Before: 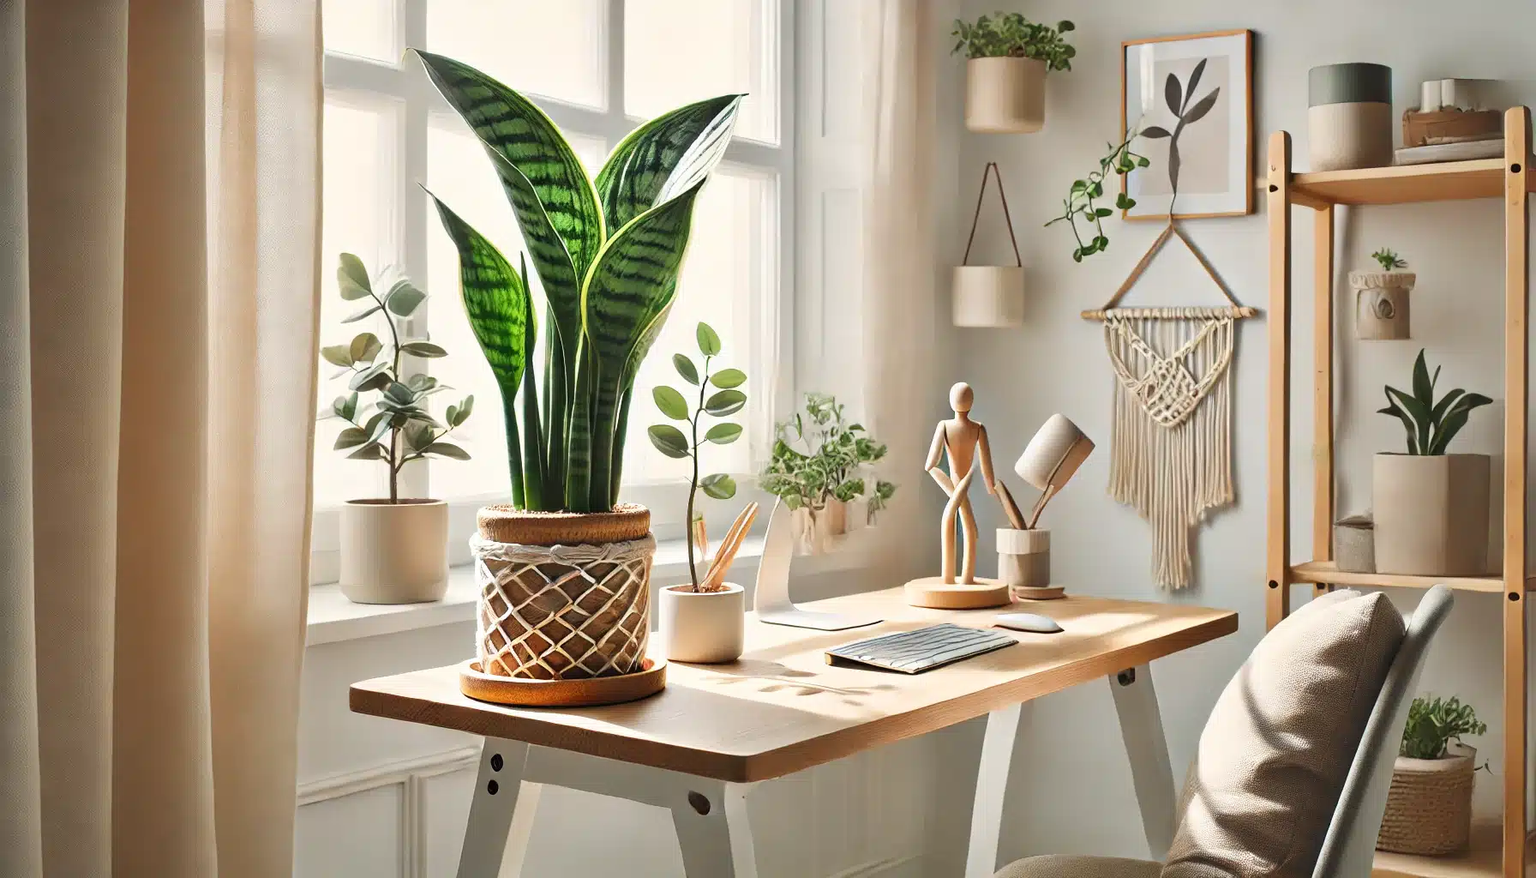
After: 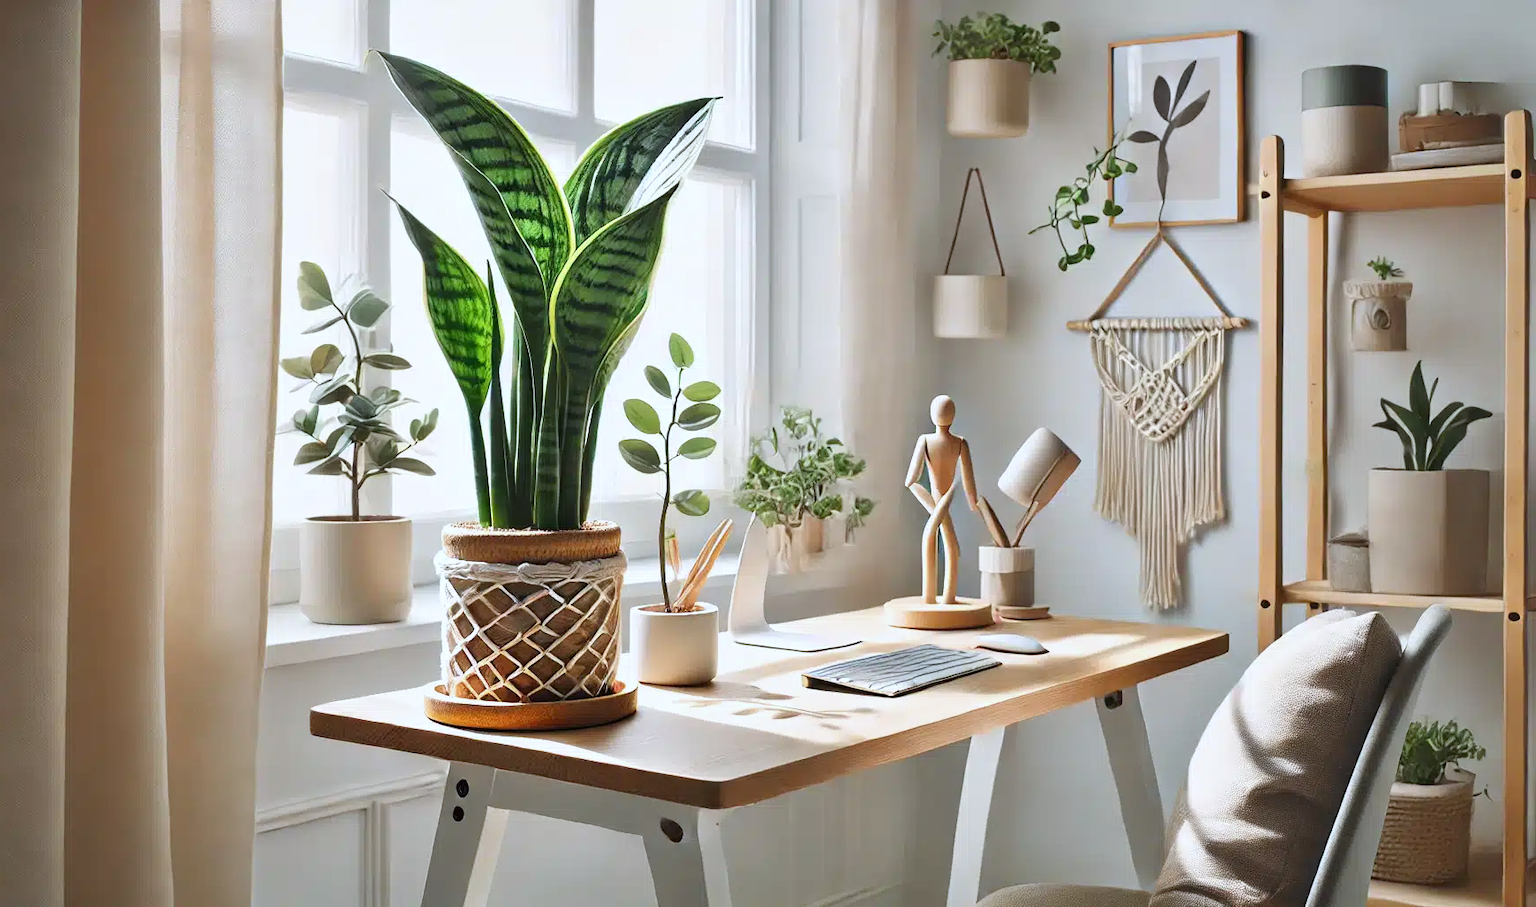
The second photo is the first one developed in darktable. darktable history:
crop and rotate: left 3.238%
white balance: red 0.954, blue 1.079
